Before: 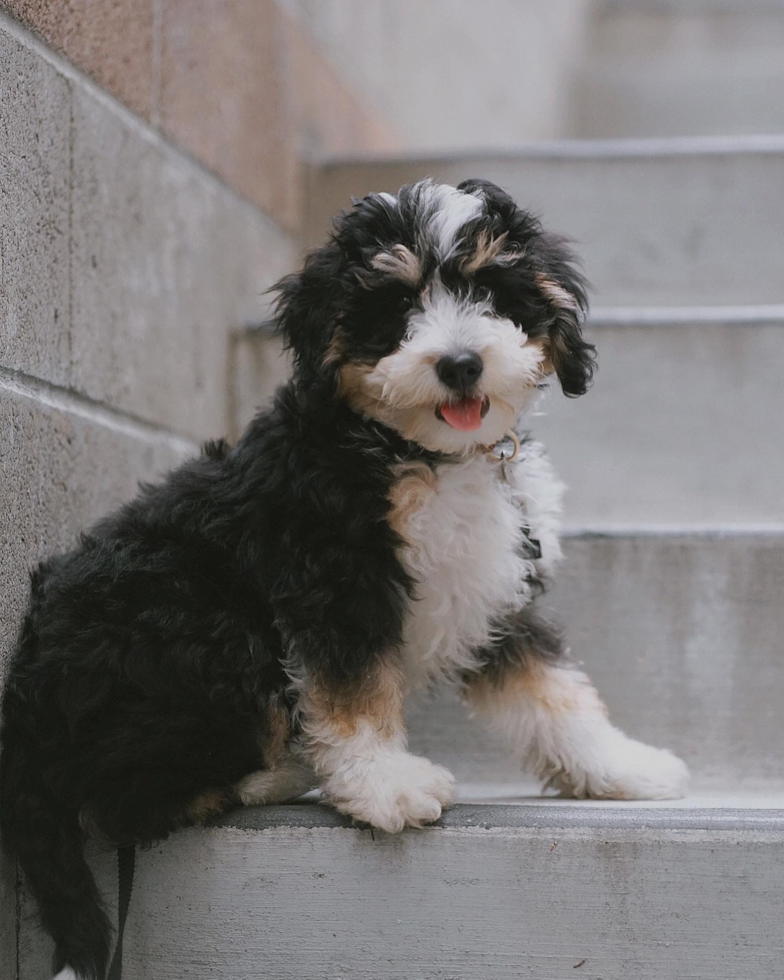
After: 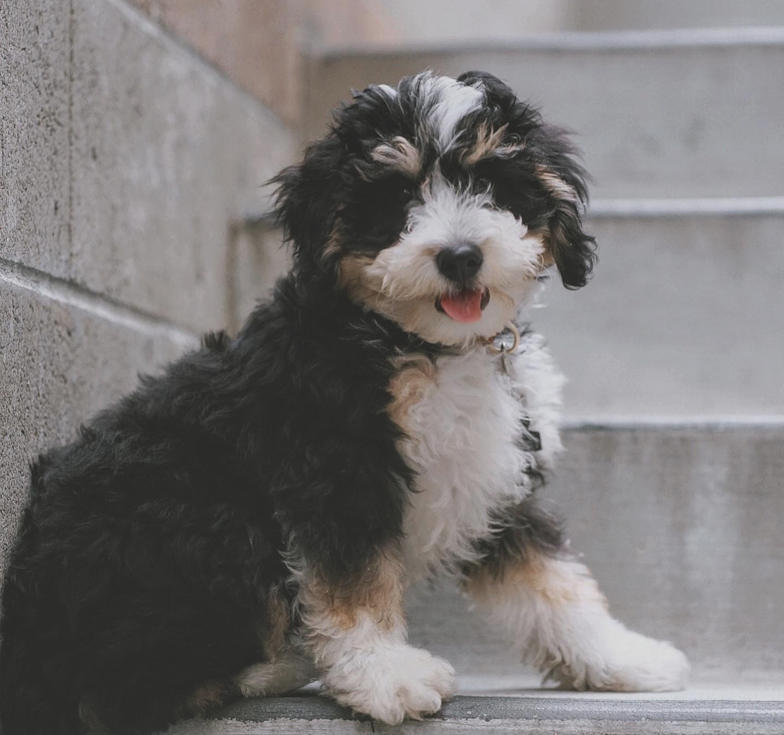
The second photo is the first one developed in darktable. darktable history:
crop: top 11.039%, bottom 13.882%
exposure: black level correction -0.021, exposure -0.032 EV, compensate highlight preservation false
local contrast: on, module defaults
